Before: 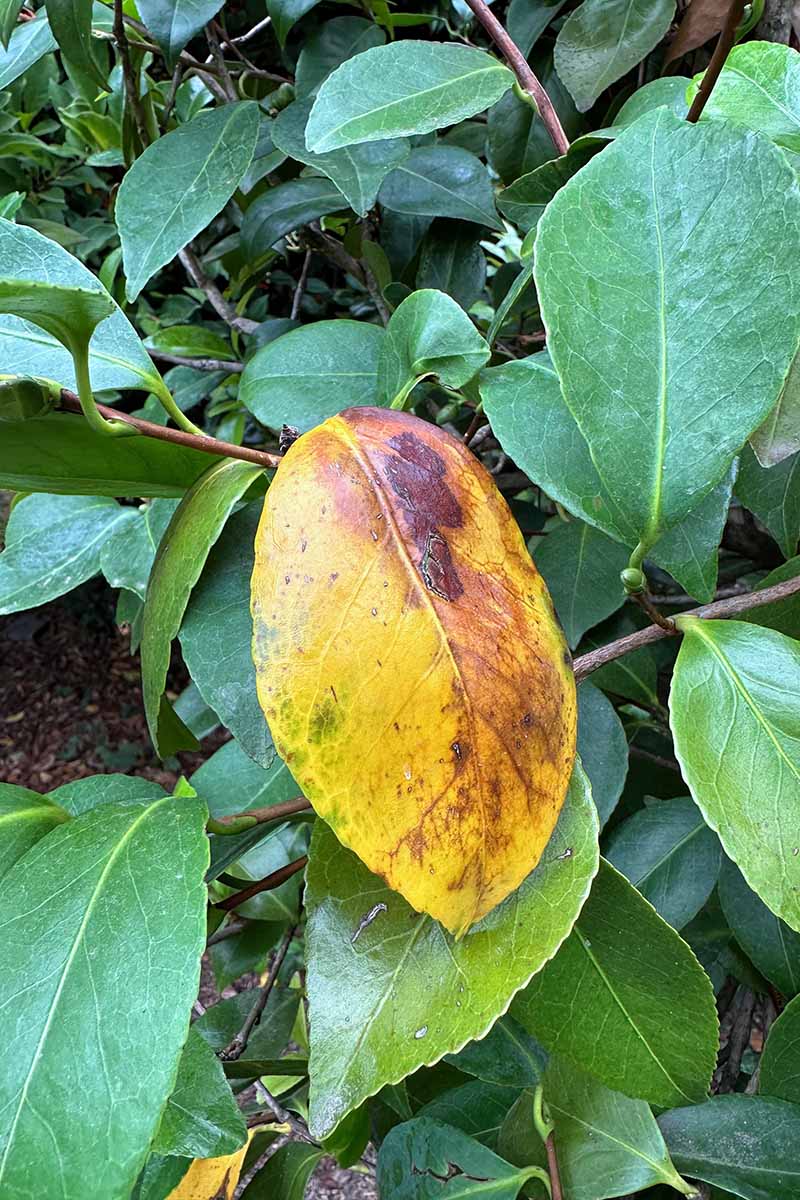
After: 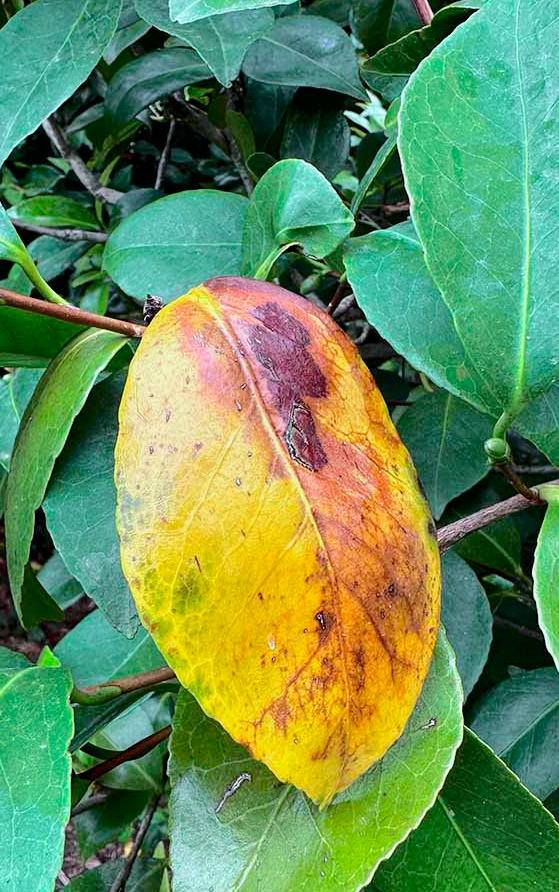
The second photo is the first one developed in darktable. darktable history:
crop and rotate: left 17.039%, top 10.869%, right 13.013%, bottom 14.715%
tone curve: curves: ch0 [(0, 0.003) (0.211, 0.174) (0.482, 0.519) (0.843, 0.821) (0.992, 0.971)]; ch1 [(0, 0) (0.276, 0.206) (0.393, 0.364) (0.482, 0.477) (0.506, 0.5) (0.523, 0.523) (0.572, 0.592) (0.635, 0.665) (0.695, 0.759) (1, 1)]; ch2 [(0, 0) (0.438, 0.456) (0.498, 0.497) (0.536, 0.527) (0.562, 0.584) (0.619, 0.602) (0.698, 0.698) (1, 1)], color space Lab, independent channels, preserve colors none
